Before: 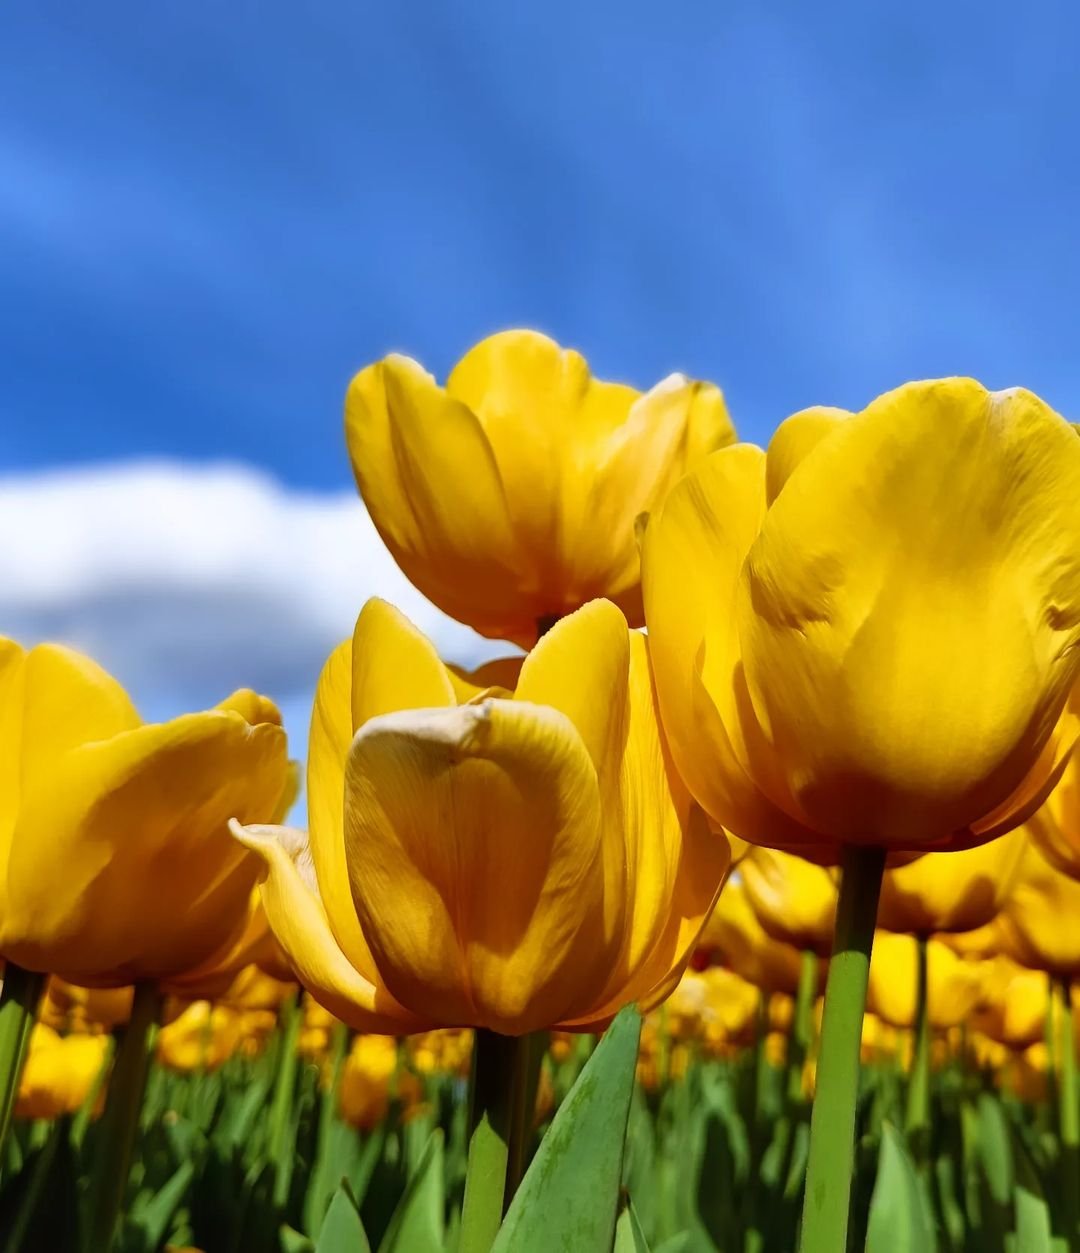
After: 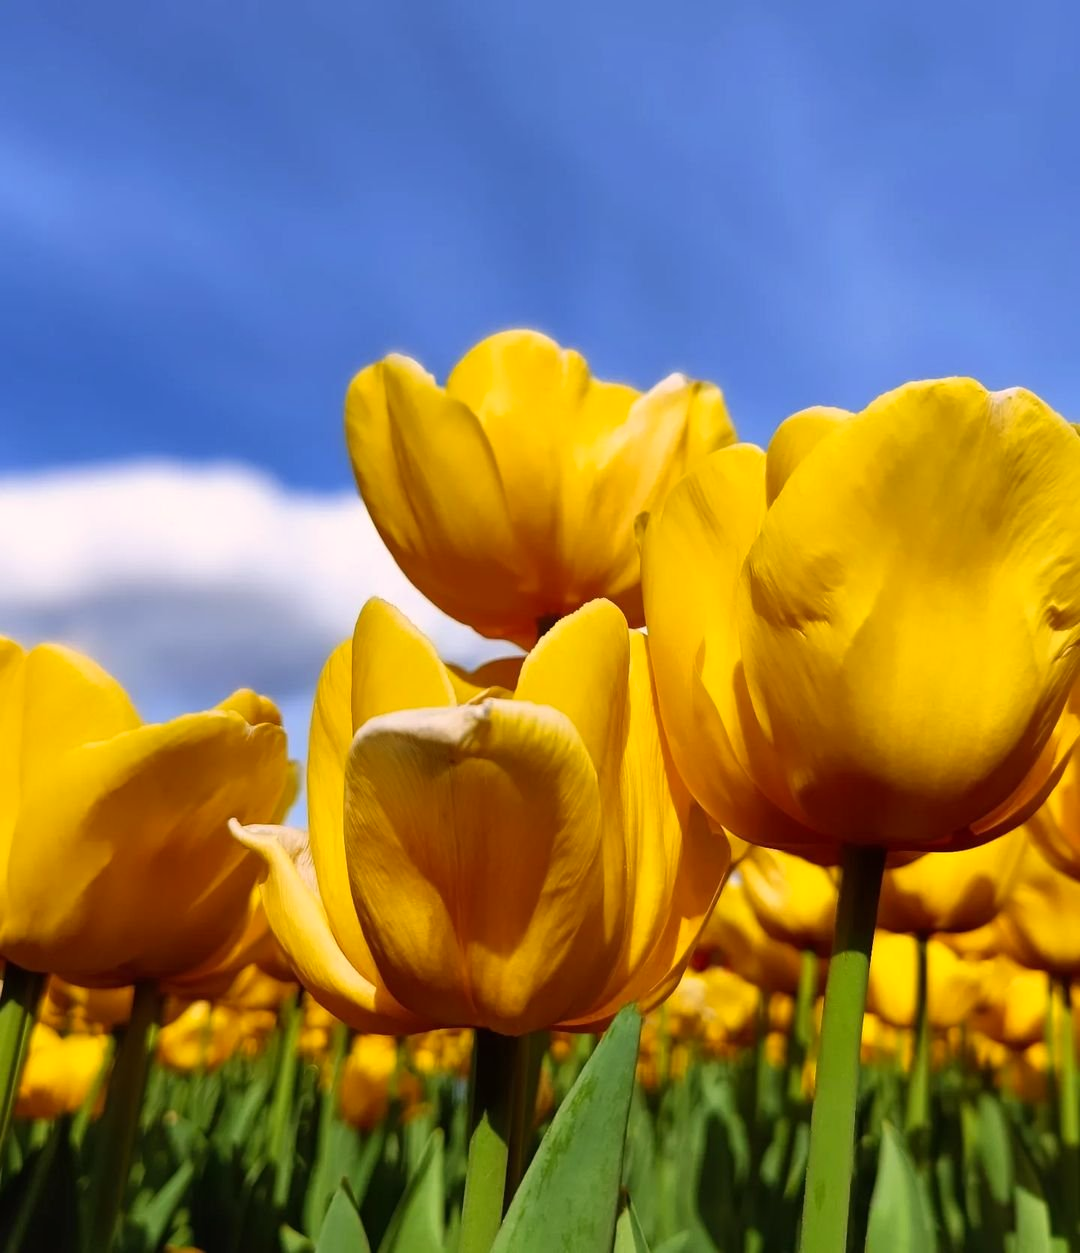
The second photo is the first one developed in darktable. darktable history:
color correction: highlights a* 5.73, highlights b* 4.8
